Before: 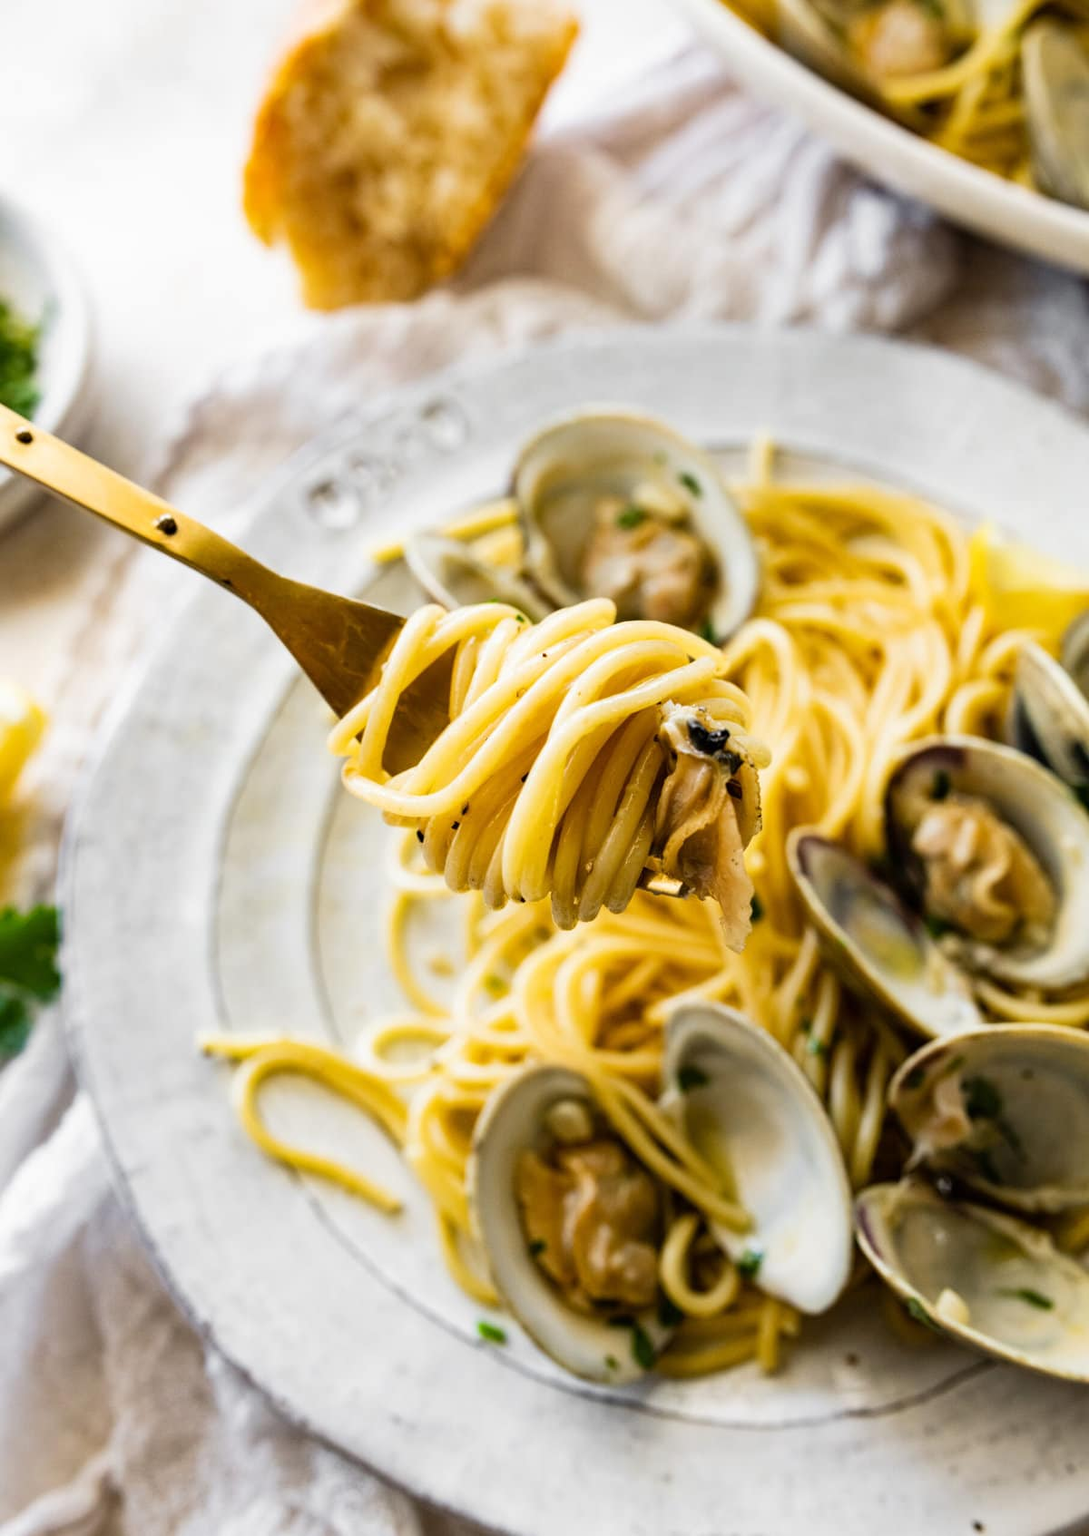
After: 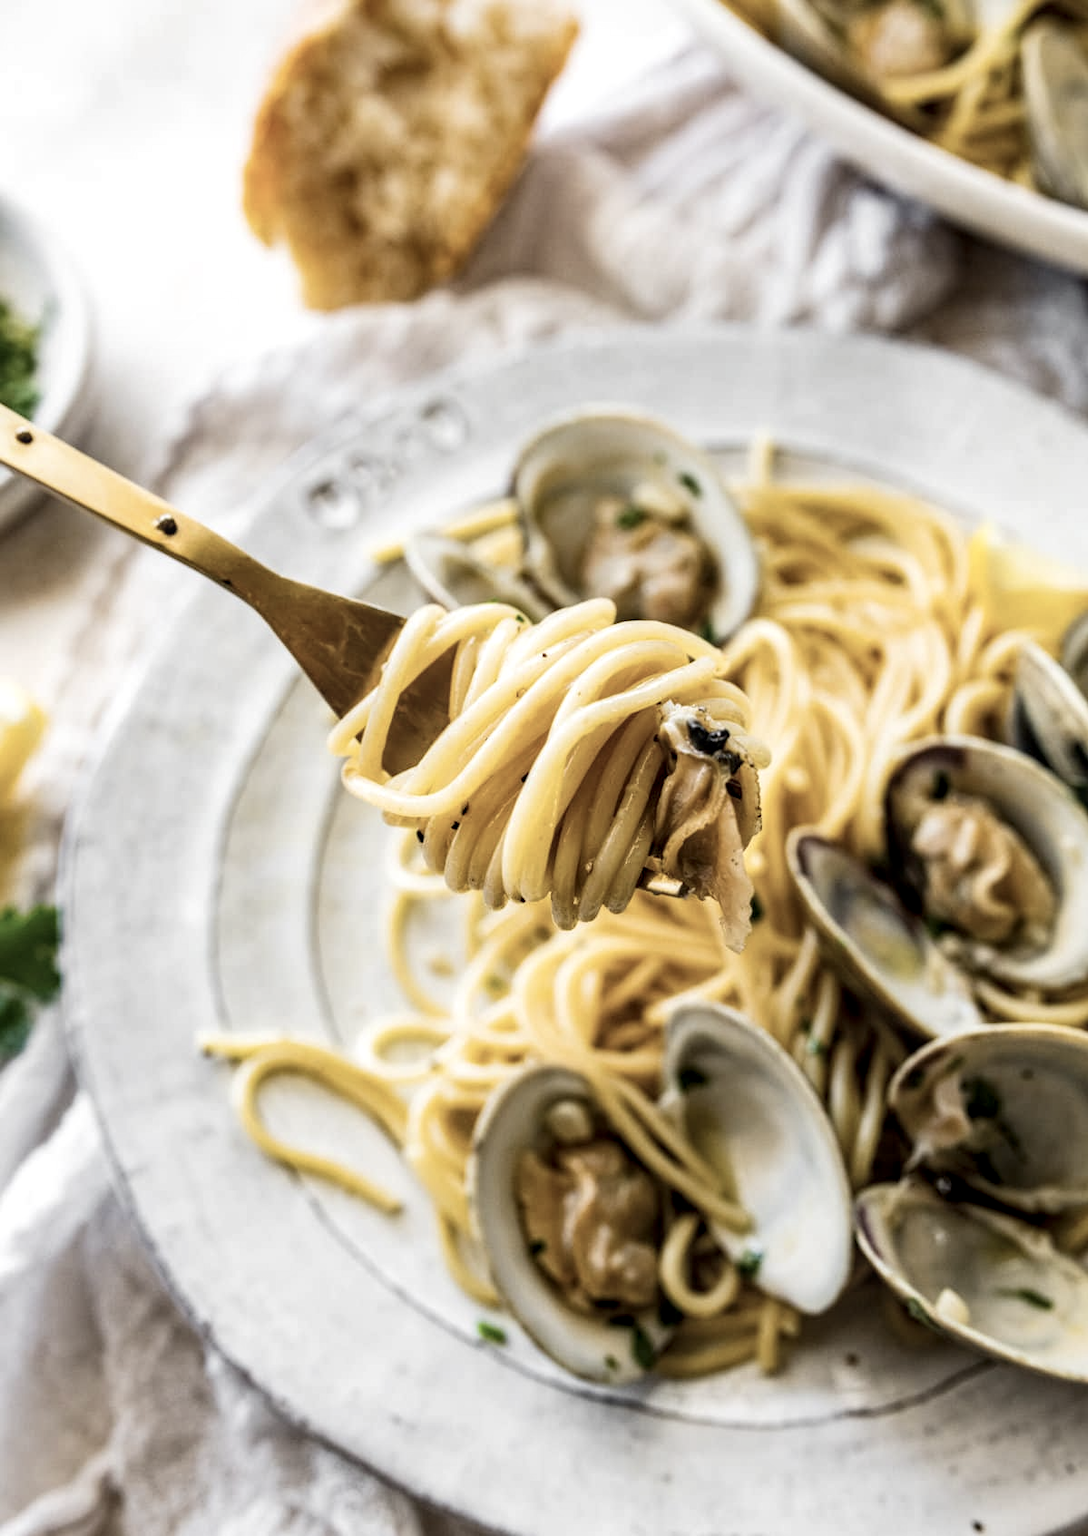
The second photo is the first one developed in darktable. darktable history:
local contrast: detail 130%
contrast brightness saturation: contrast 0.1, saturation -0.36
